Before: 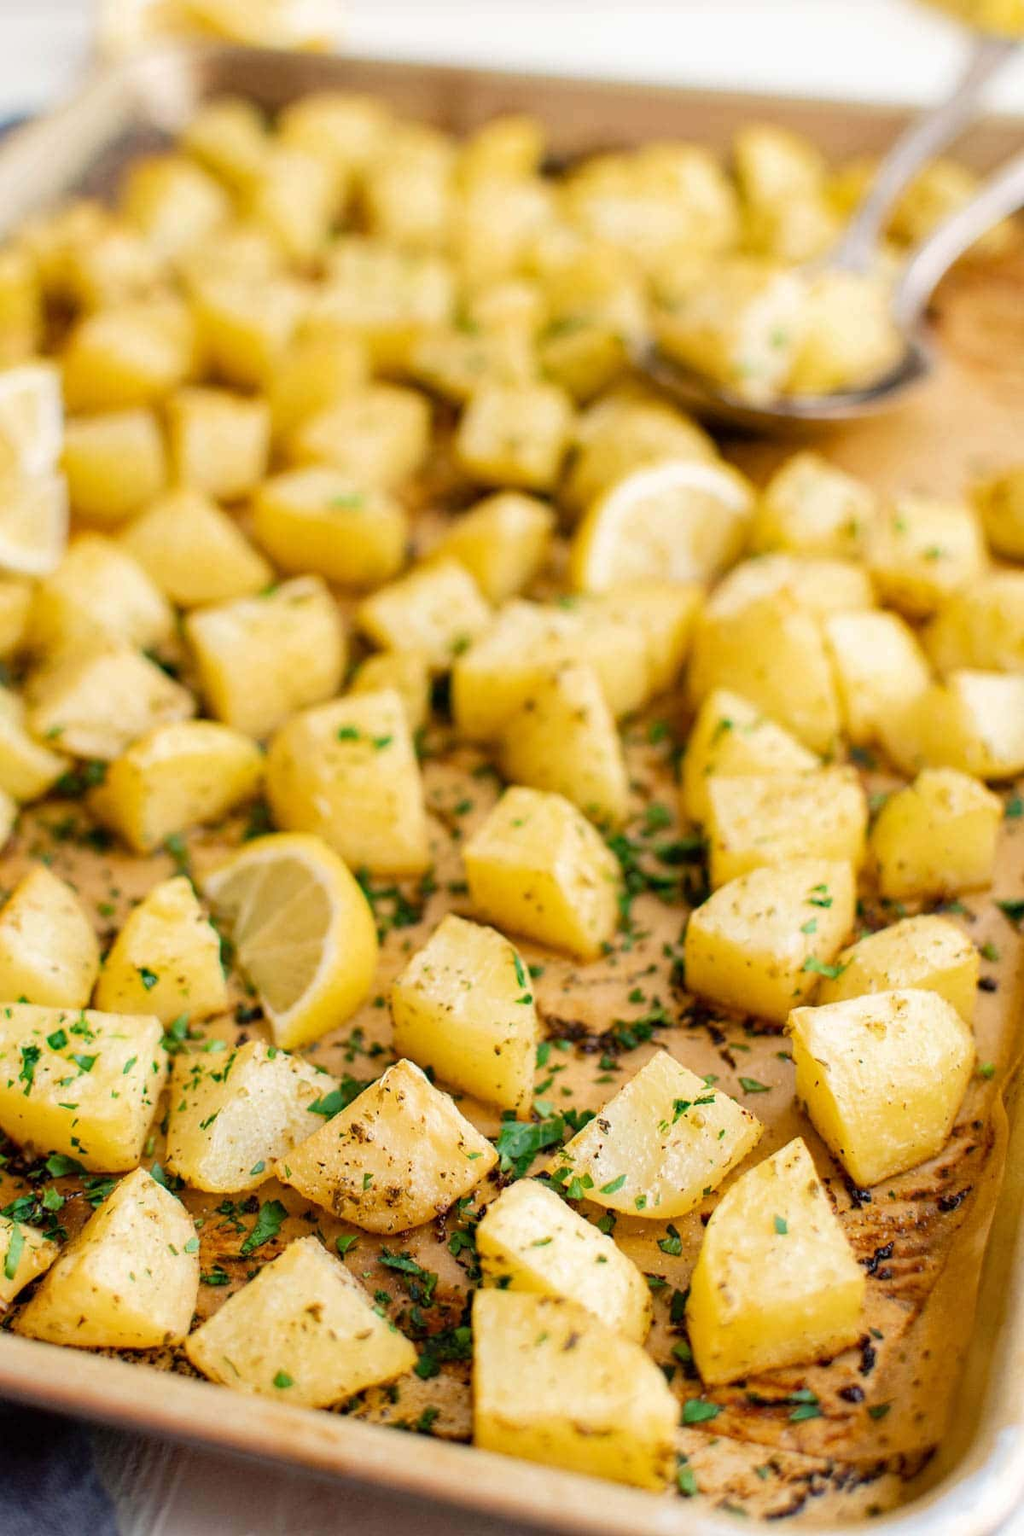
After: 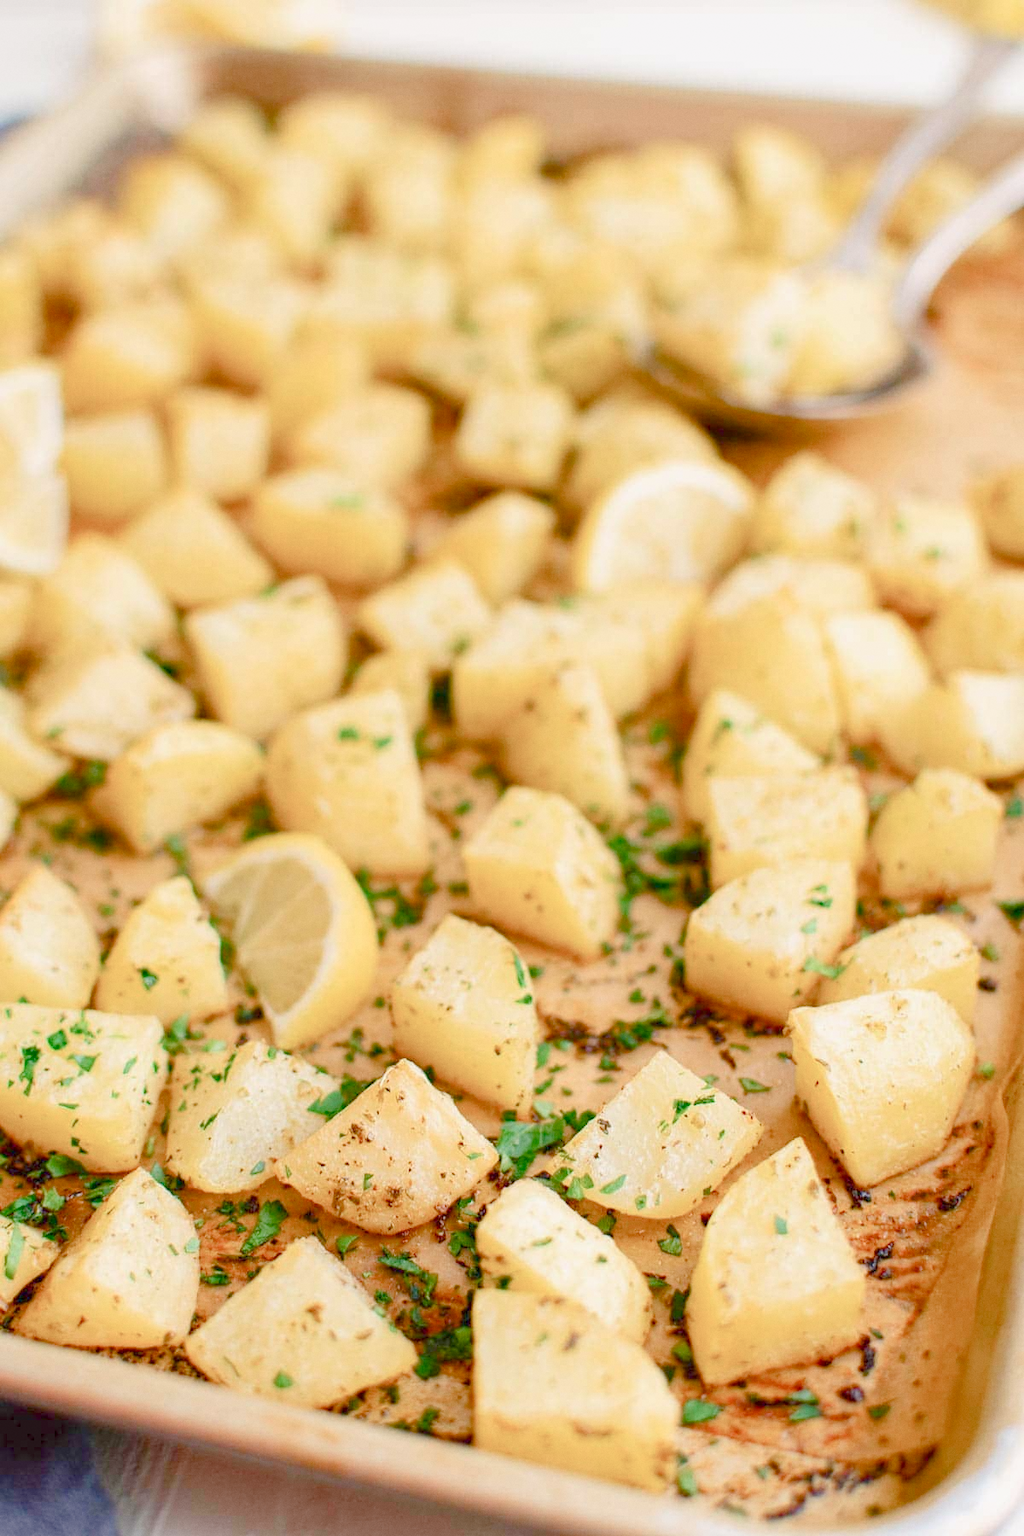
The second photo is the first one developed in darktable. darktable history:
exposure: exposure 0.95 EV, compensate highlight preservation false
grain: coarseness 0.09 ISO, strength 10%
color balance rgb: shadows lift › chroma 1%, shadows lift › hue 113°, highlights gain › chroma 0.2%, highlights gain › hue 333°, perceptual saturation grading › global saturation 20%, perceptual saturation grading › highlights -50%, perceptual saturation grading › shadows 25%, contrast -30%
